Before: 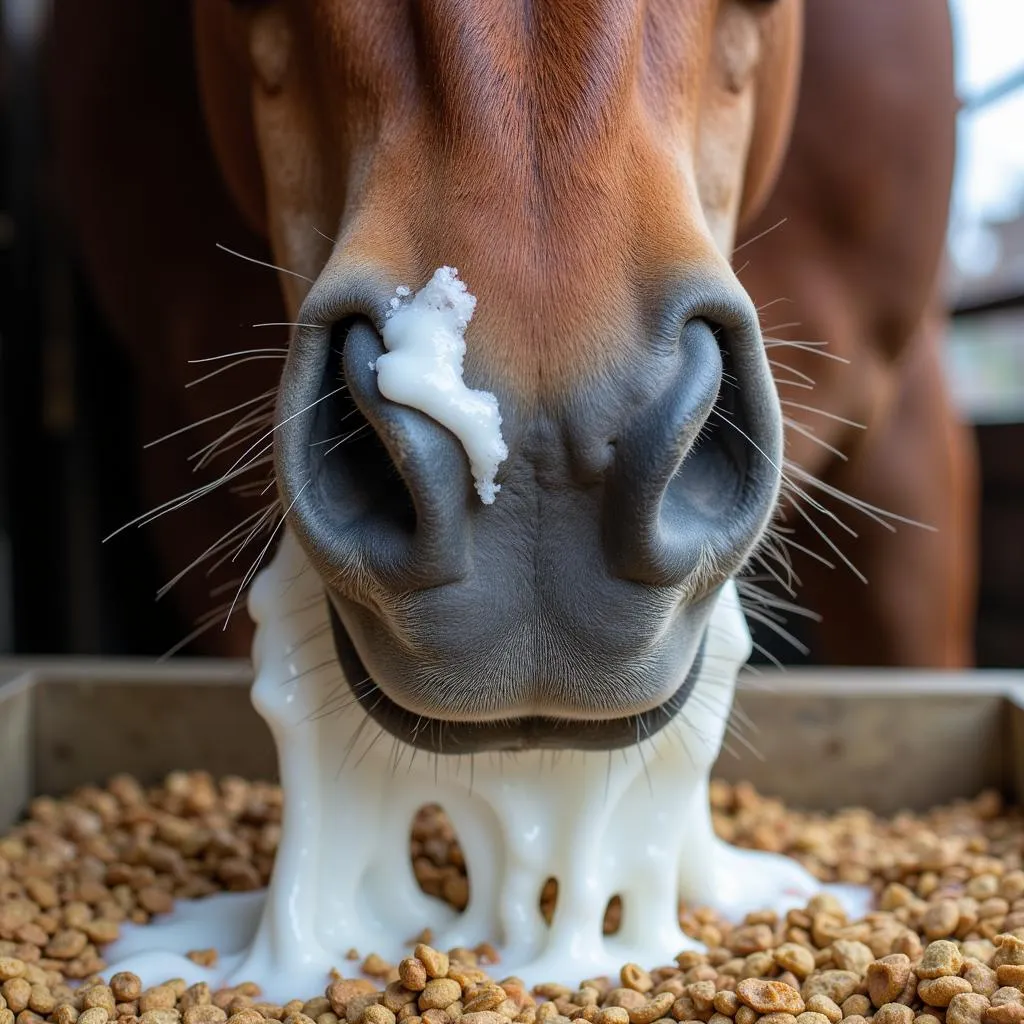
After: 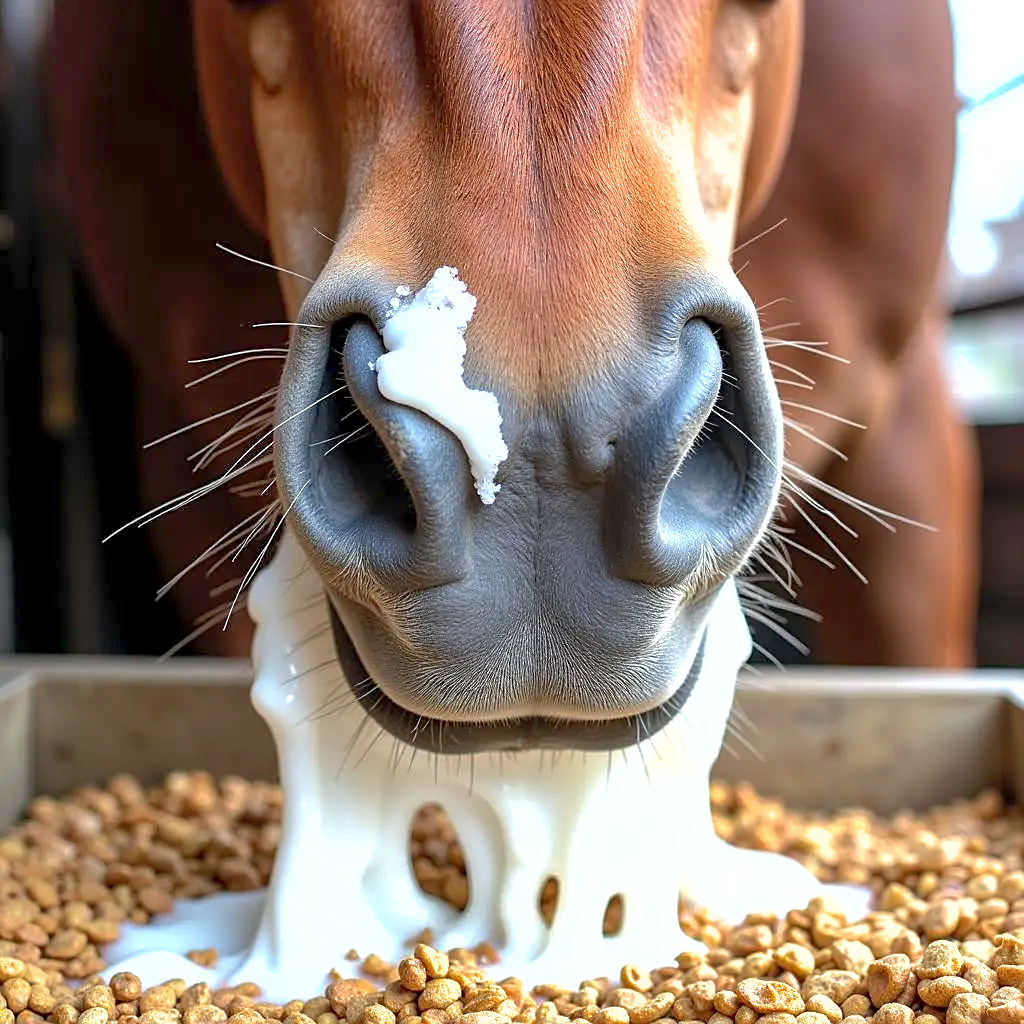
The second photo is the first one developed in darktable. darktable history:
shadows and highlights: on, module defaults
exposure: black level correction 0.001, exposure 1.036 EV, compensate highlight preservation false
sharpen: on, module defaults
